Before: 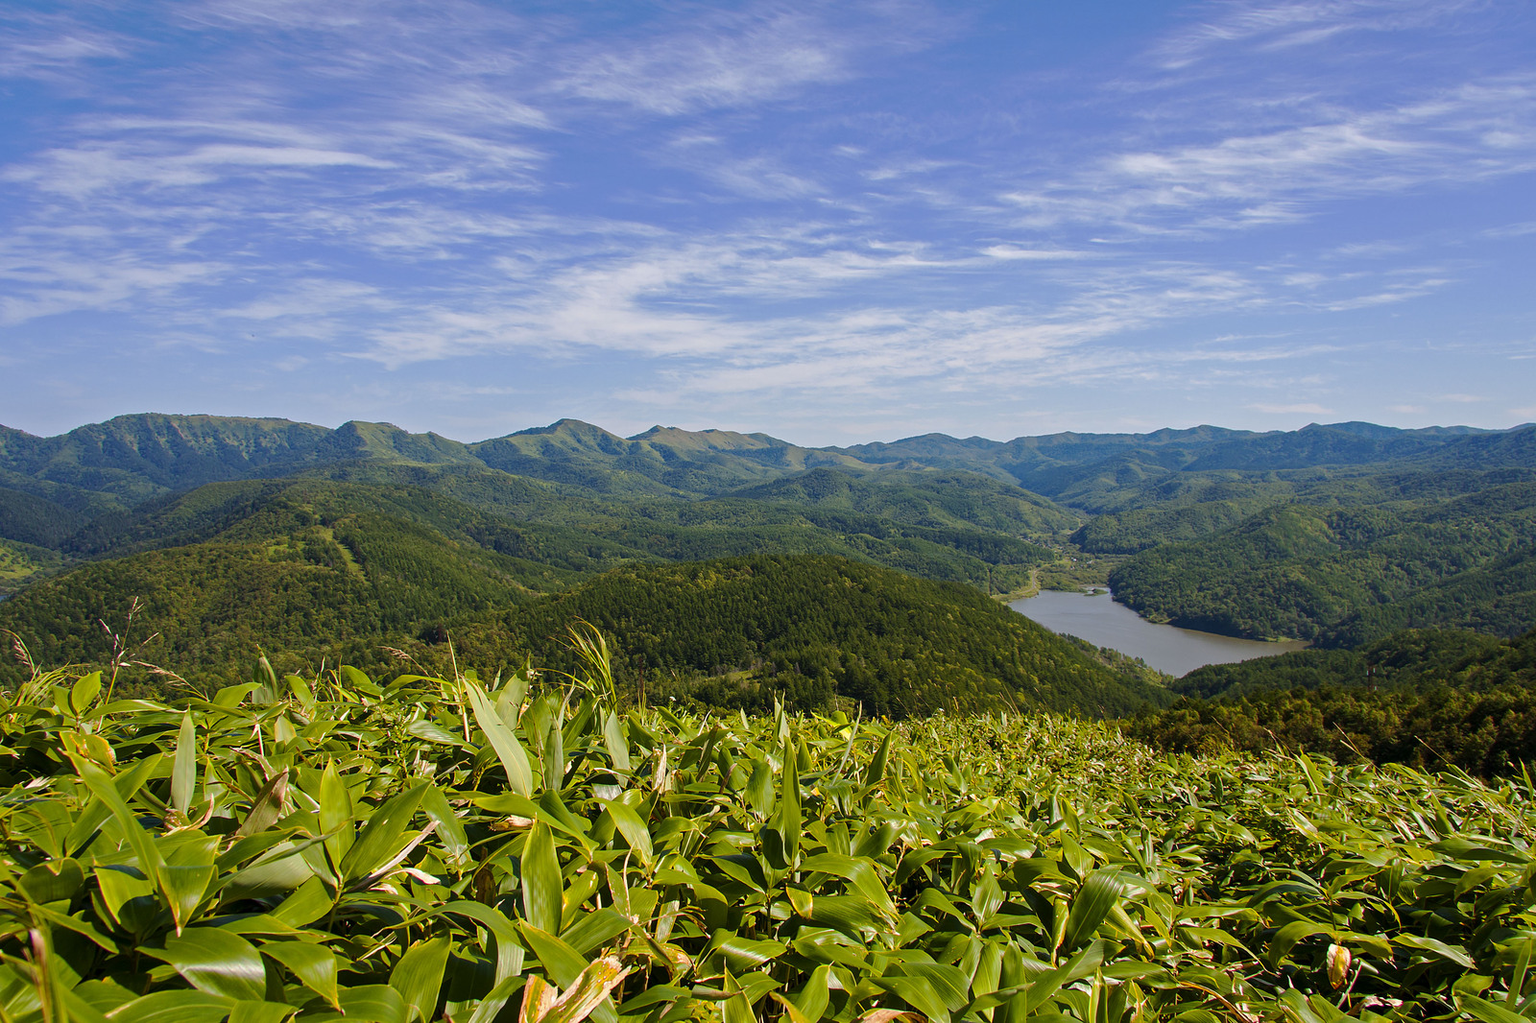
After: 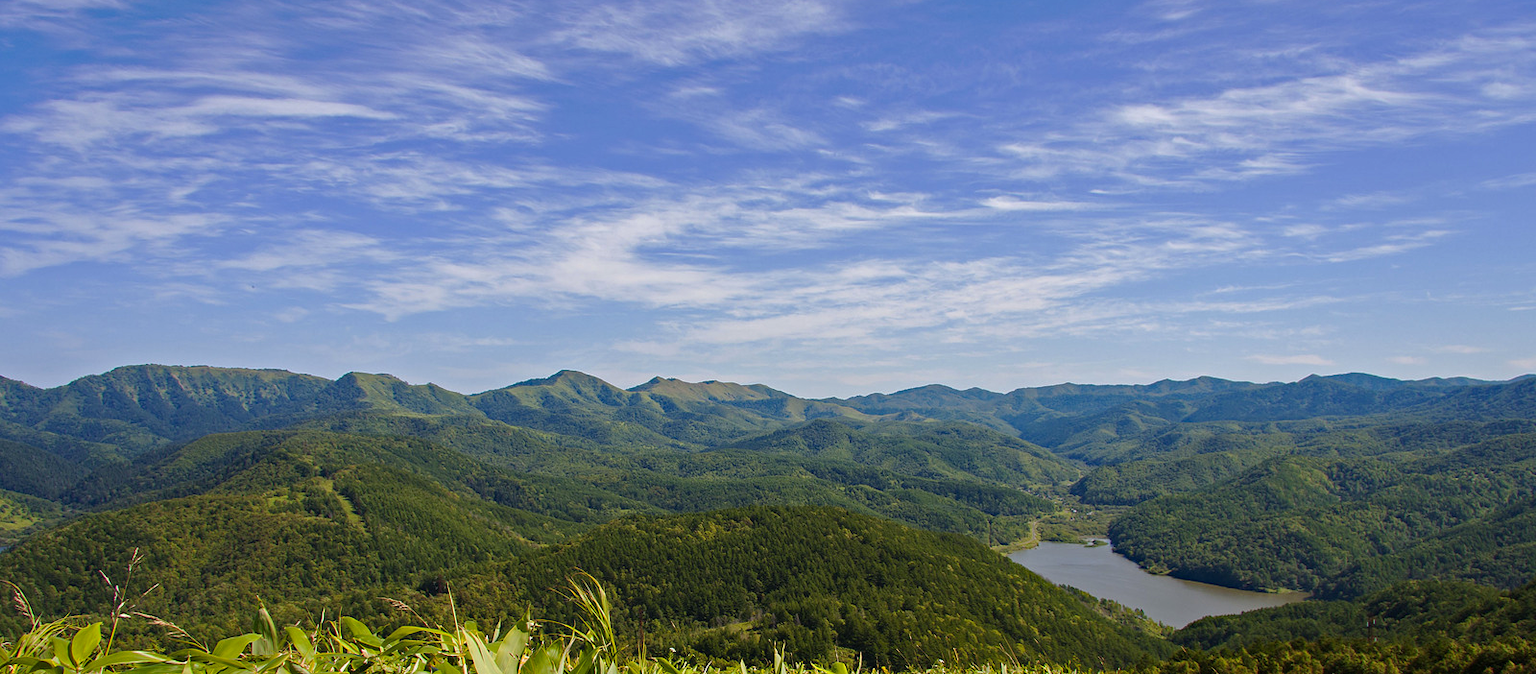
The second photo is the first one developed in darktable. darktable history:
crop and rotate: top 4.808%, bottom 29.169%
haze removal: compatibility mode true
